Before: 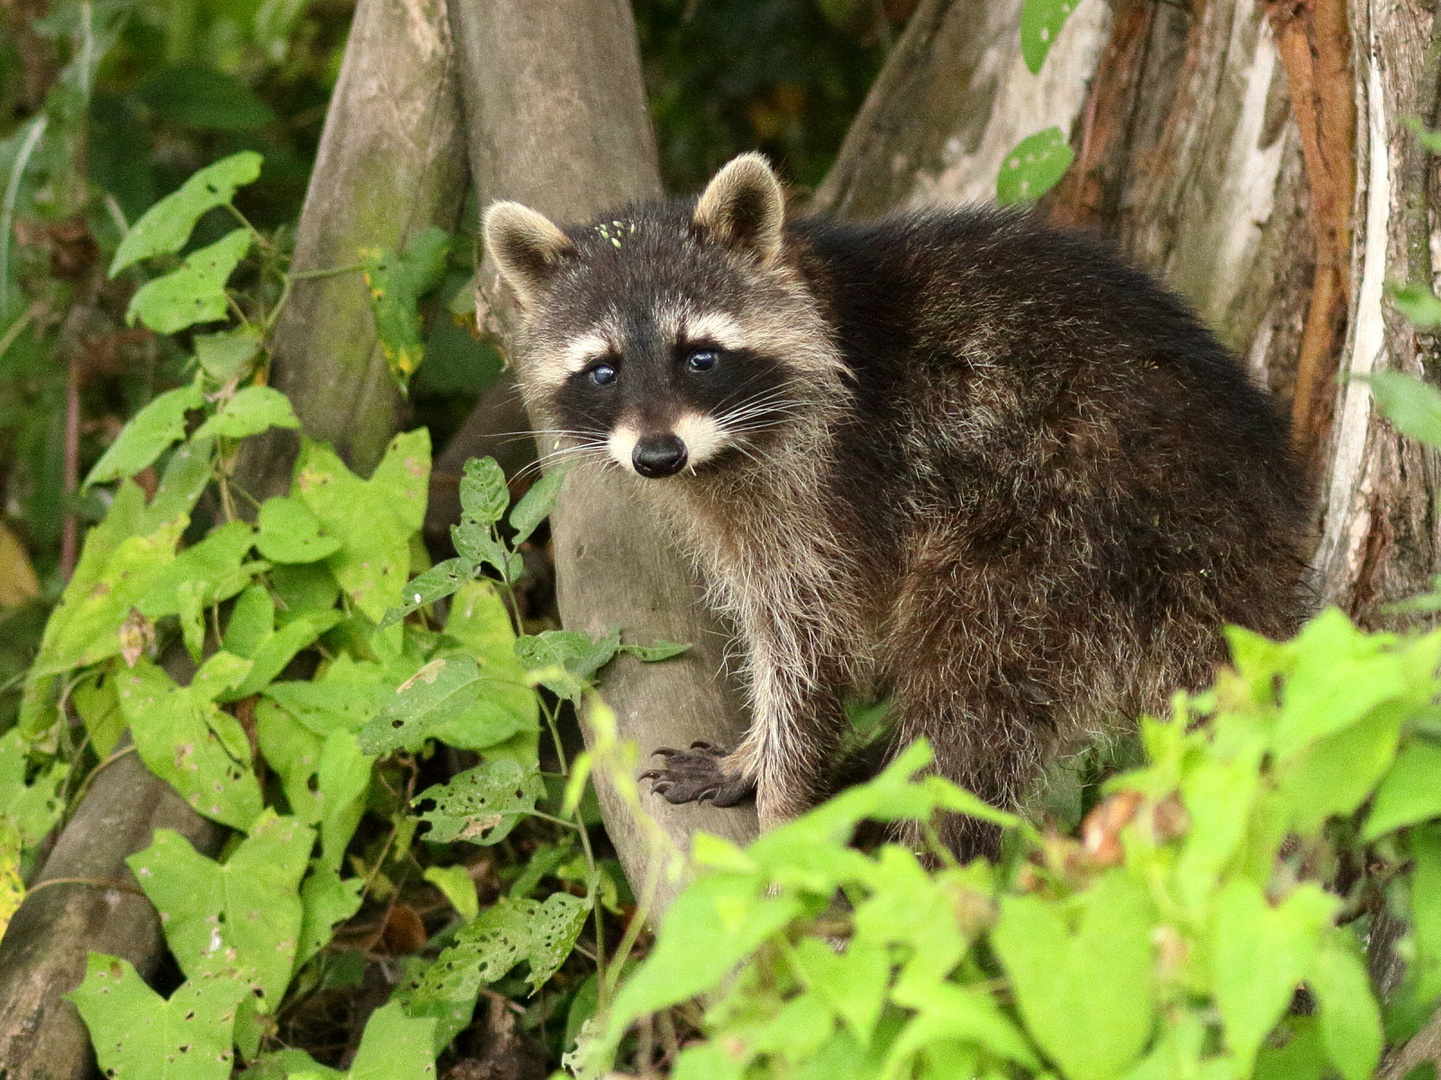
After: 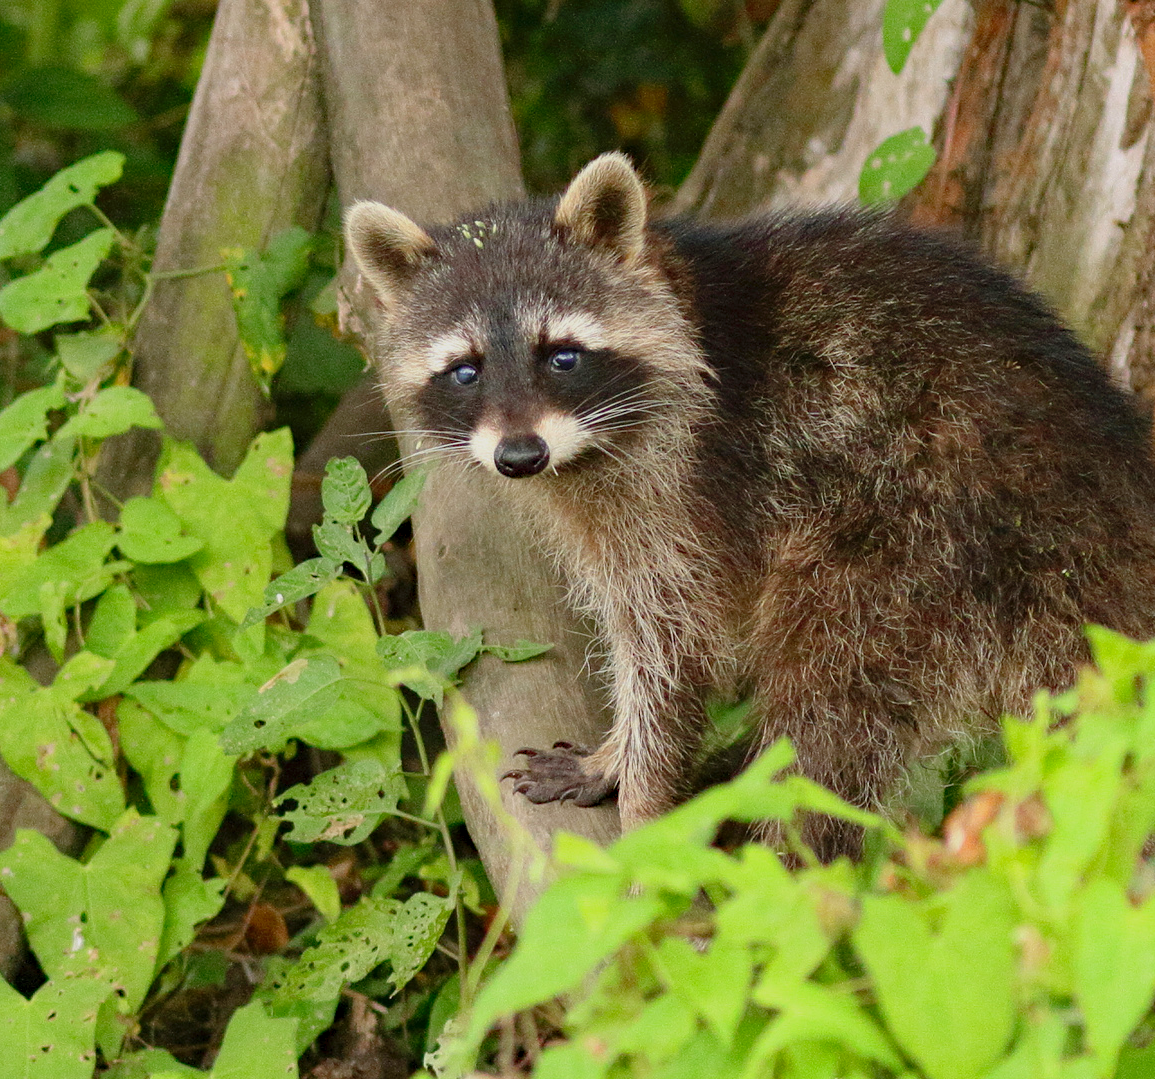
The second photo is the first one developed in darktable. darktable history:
crop and rotate: left 9.597%, right 10.195%
haze removal: compatibility mode true, adaptive false
levels: levels [0, 0.43, 0.984]
exposure: exposure -0.582 EV, compensate highlight preservation false
